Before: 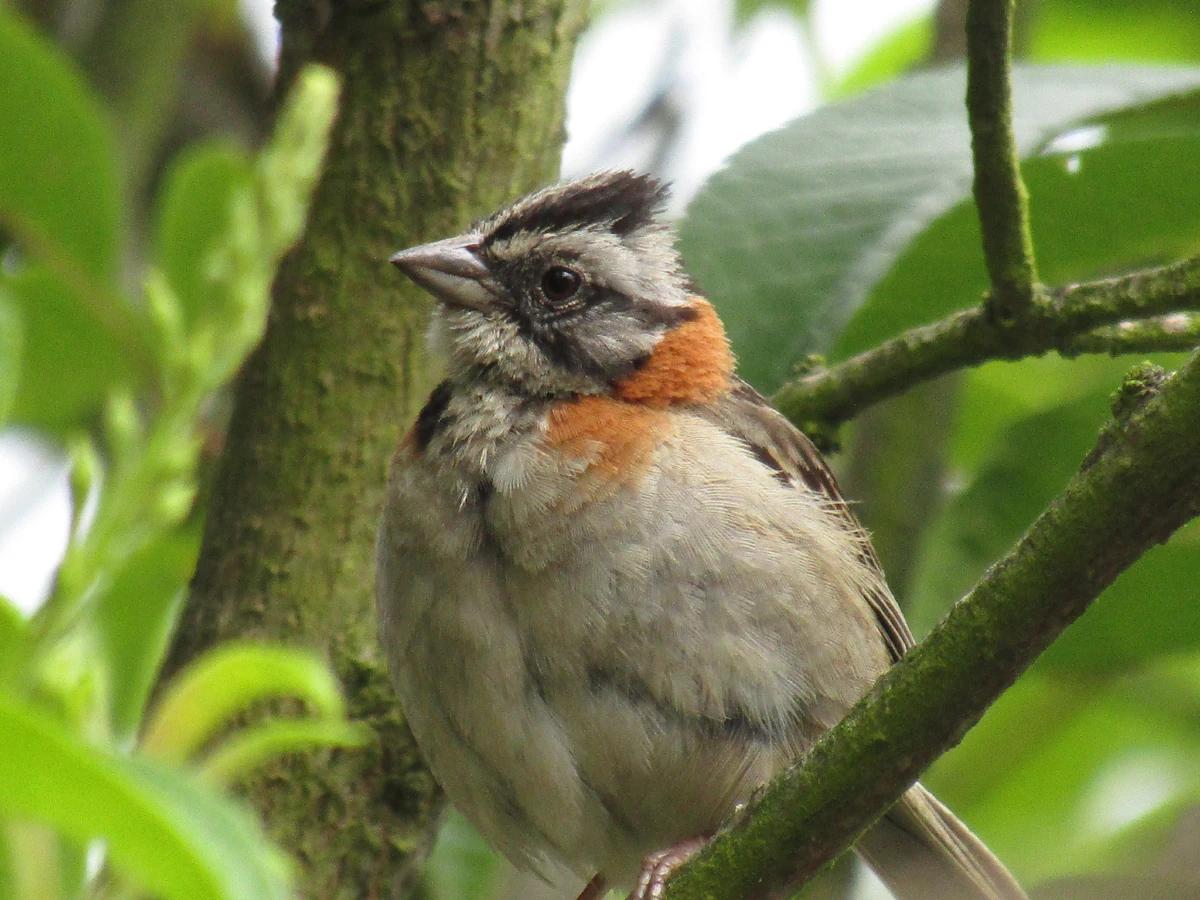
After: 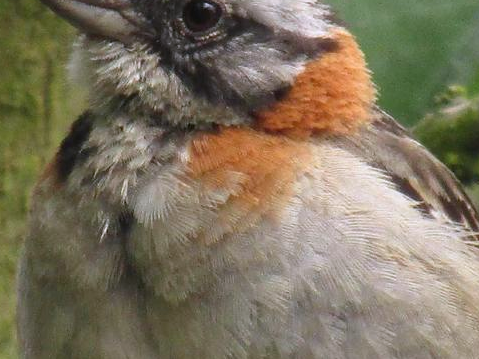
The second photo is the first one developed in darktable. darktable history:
white balance: red 1.004, blue 1.096
crop: left 30%, top 30%, right 30%, bottom 30%
